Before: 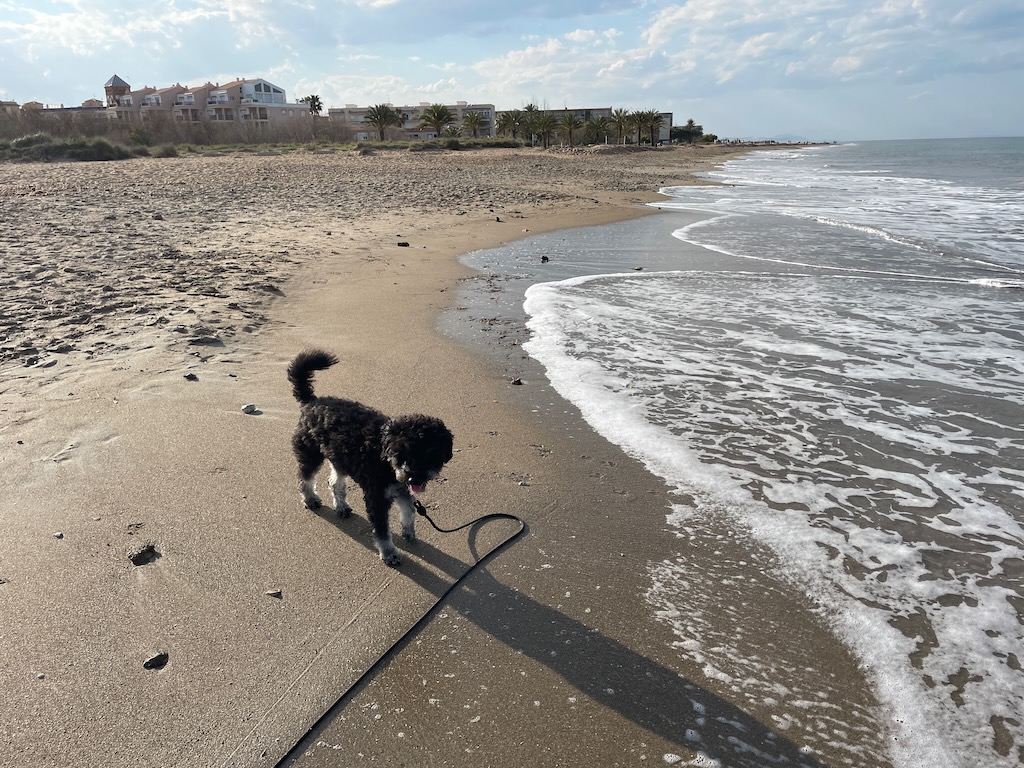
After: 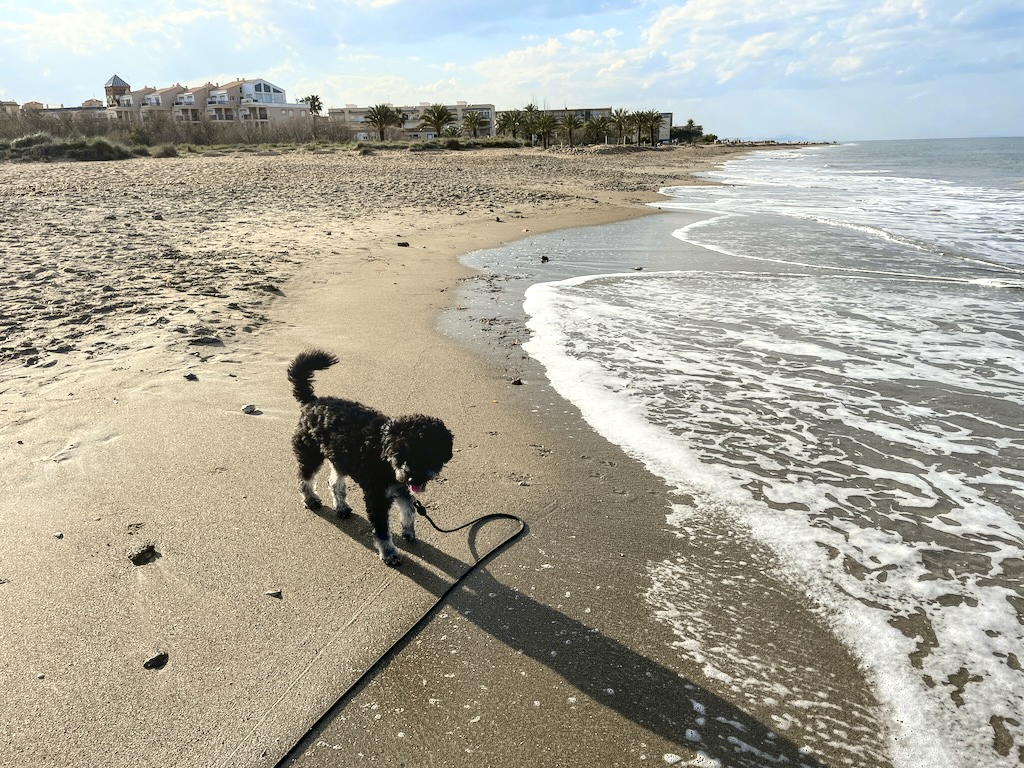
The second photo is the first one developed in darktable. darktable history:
local contrast: on, module defaults
tone curve: curves: ch0 [(0, 0.023) (0.087, 0.065) (0.184, 0.168) (0.45, 0.54) (0.57, 0.683) (0.722, 0.825) (0.877, 0.948) (1, 1)]; ch1 [(0, 0) (0.388, 0.369) (0.447, 0.447) (0.505, 0.5) (0.534, 0.528) (0.573, 0.583) (0.663, 0.68) (1, 1)]; ch2 [(0, 0) (0.314, 0.223) (0.427, 0.405) (0.492, 0.505) (0.531, 0.55) (0.589, 0.599) (1, 1)], color space Lab, independent channels, preserve colors none
